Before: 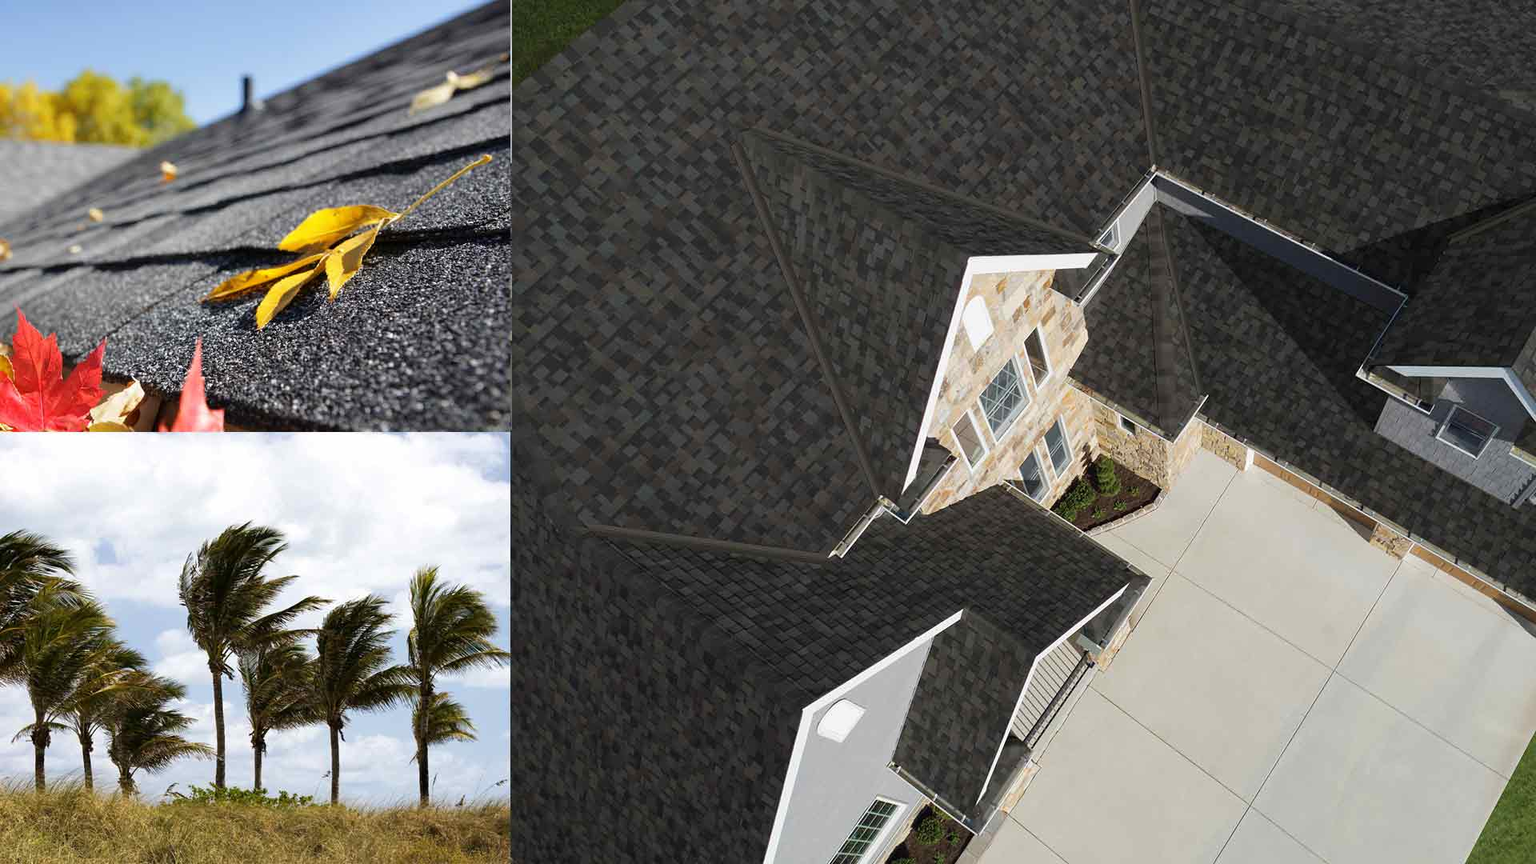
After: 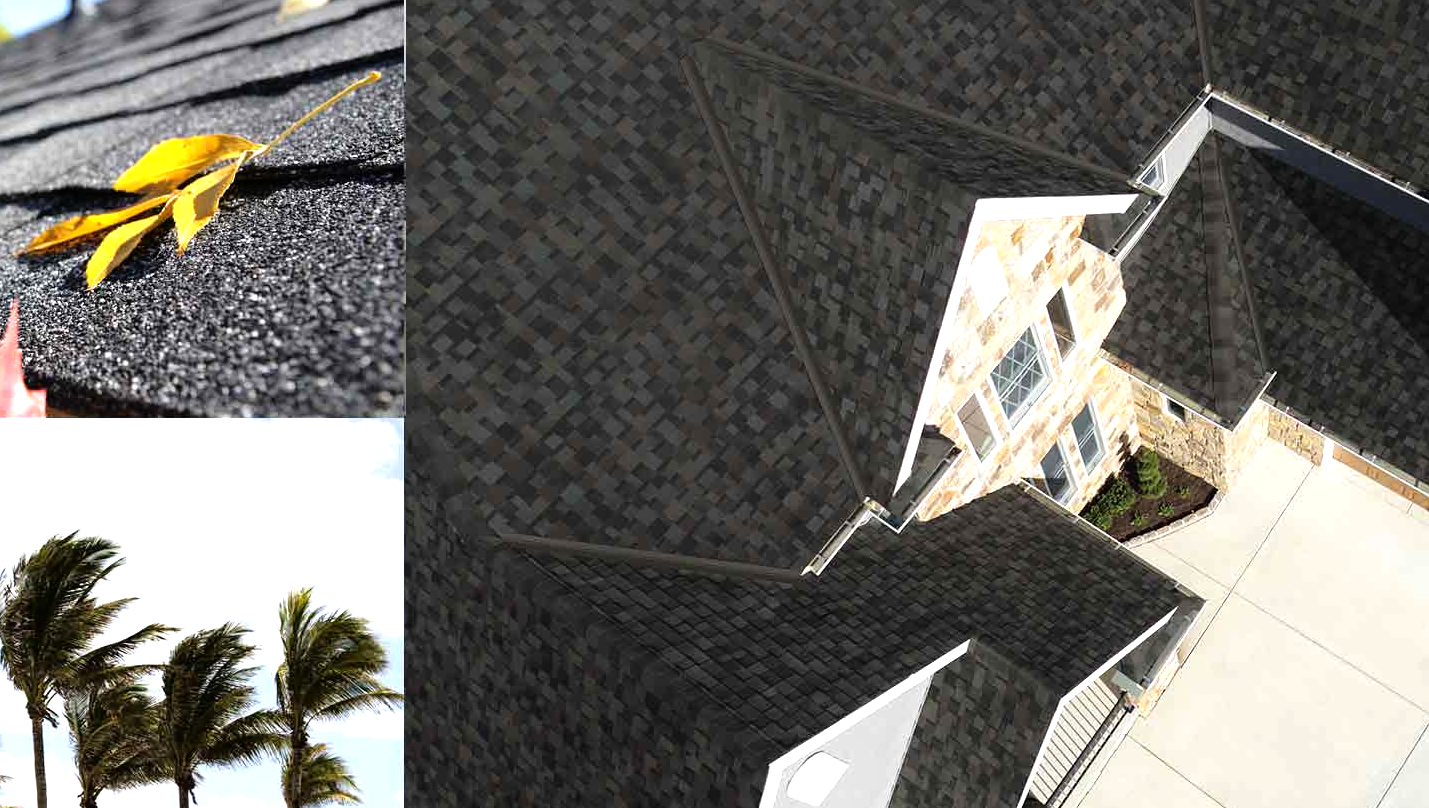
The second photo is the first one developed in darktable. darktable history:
crop and rotate: left 12.207%, top 11.336%, right 13.358%, bottom 13.815%
tone equalizer: -8 EV -0.732 EV, -7 EV -0.696 EV, -6 EV -0.601 EV, -5 EV -0.361 EV, -3 EV 0.385 EV, -2 EV 0.6 EV, -1 EV 0.7 EV, +0 EV 0.771 EV
